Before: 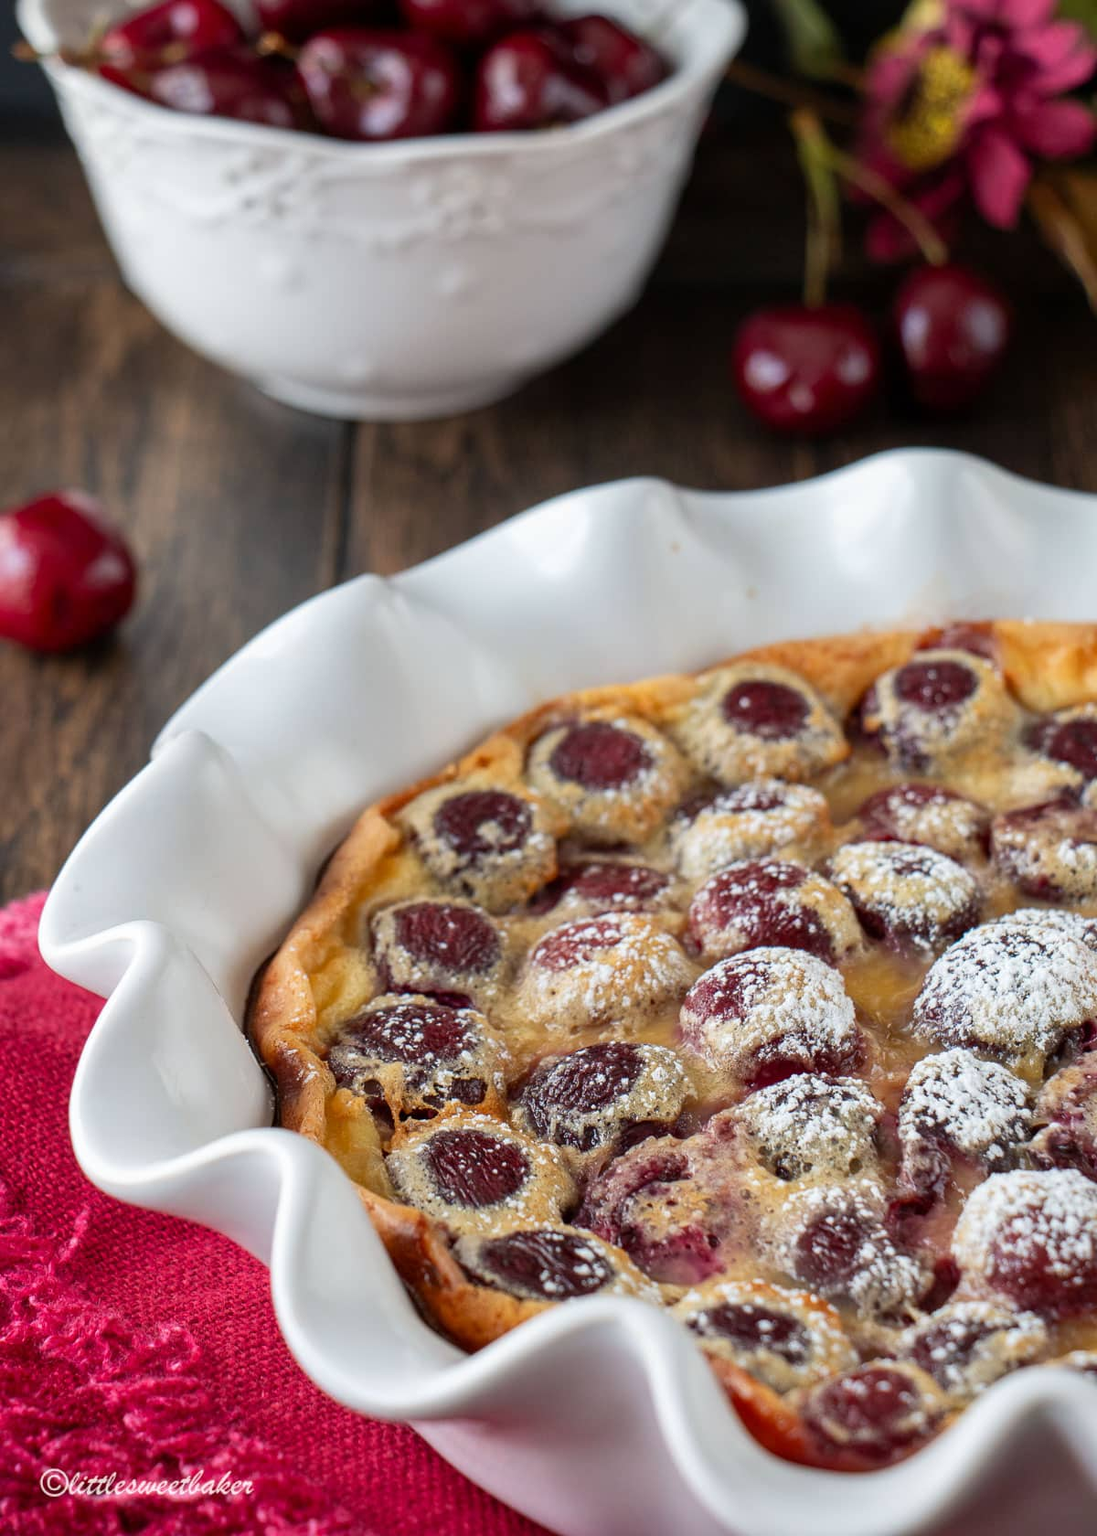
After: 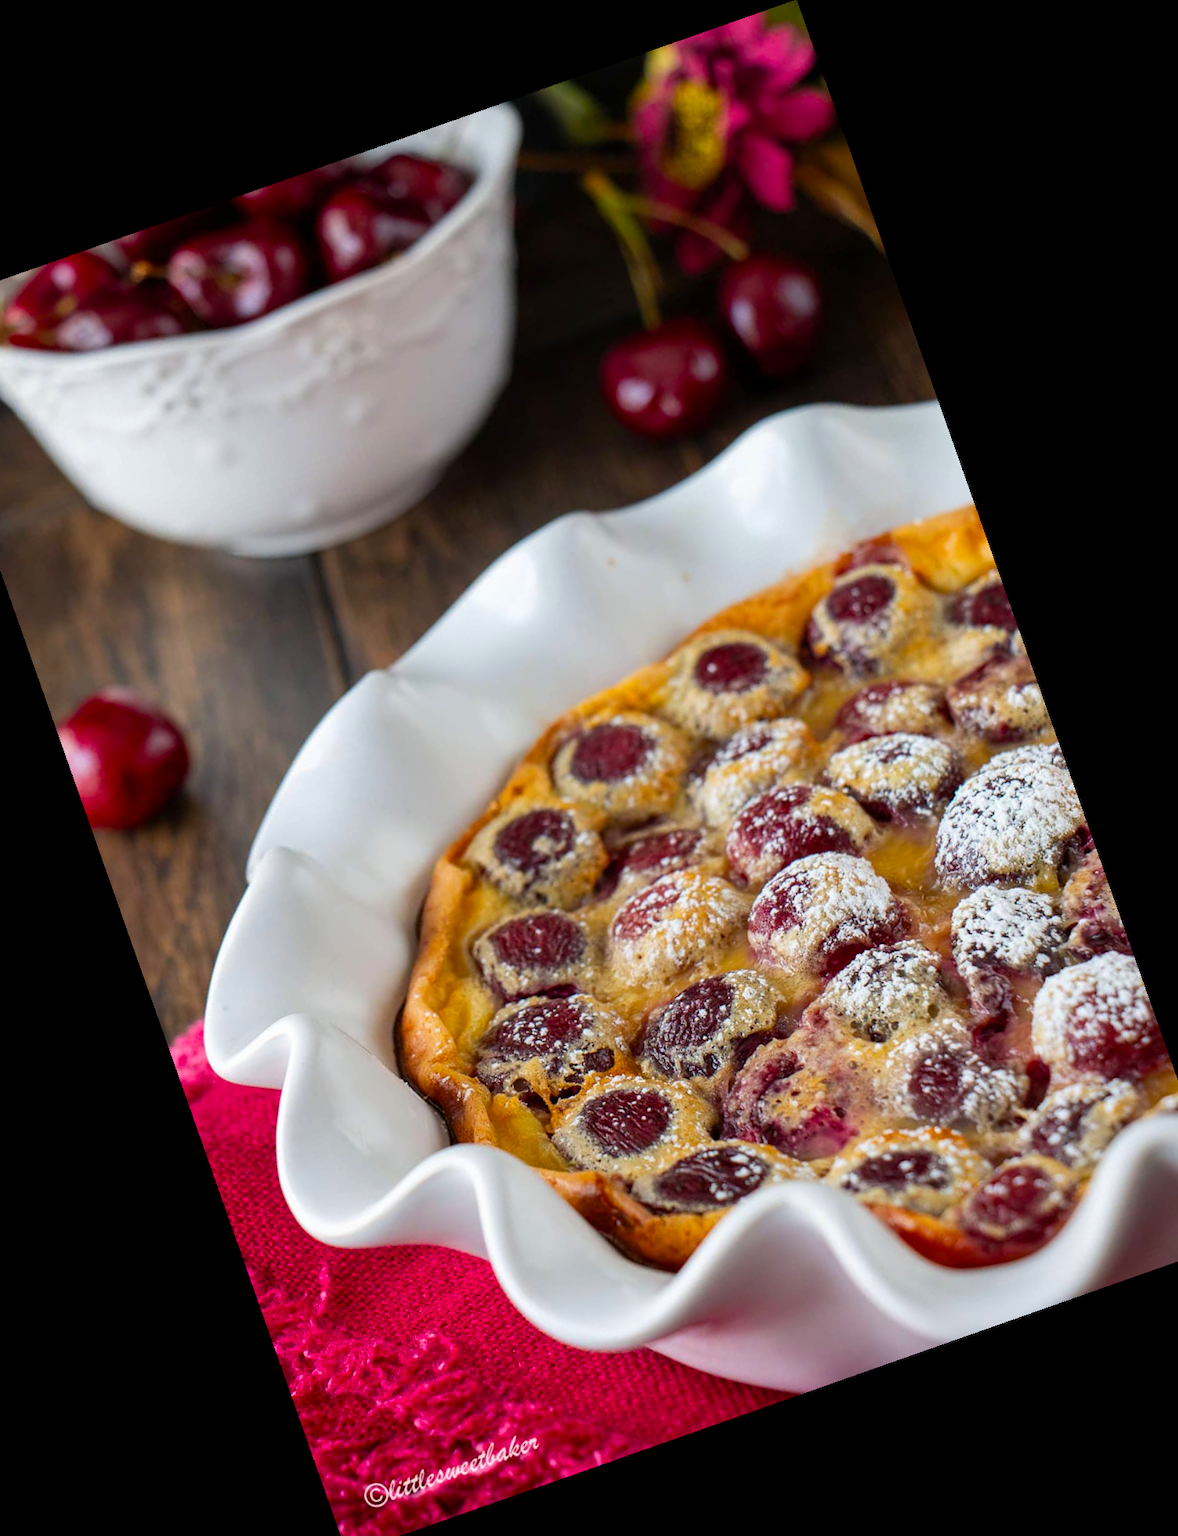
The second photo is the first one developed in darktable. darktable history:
color balance rgb: perceptual saturation grading › global saturation 30%, global vibrance 10%
crop and rotate: angle 19.43°, left 6.812%, right 4.125%, bottom 1.087%
